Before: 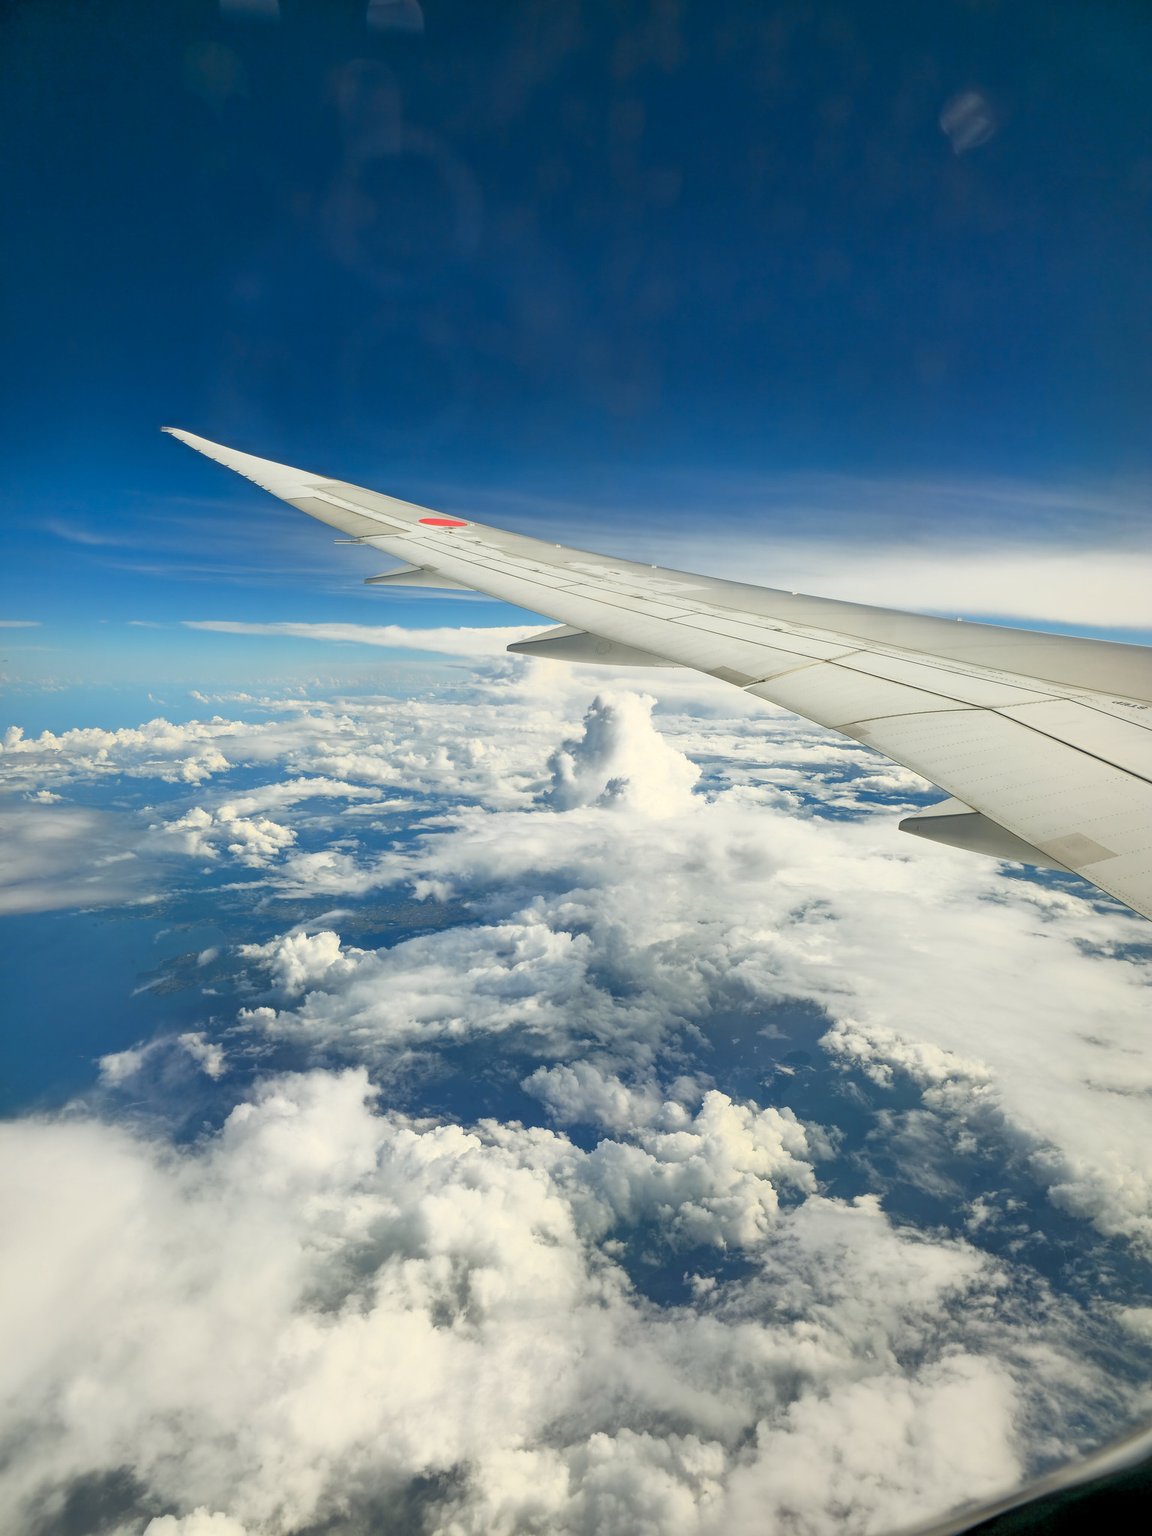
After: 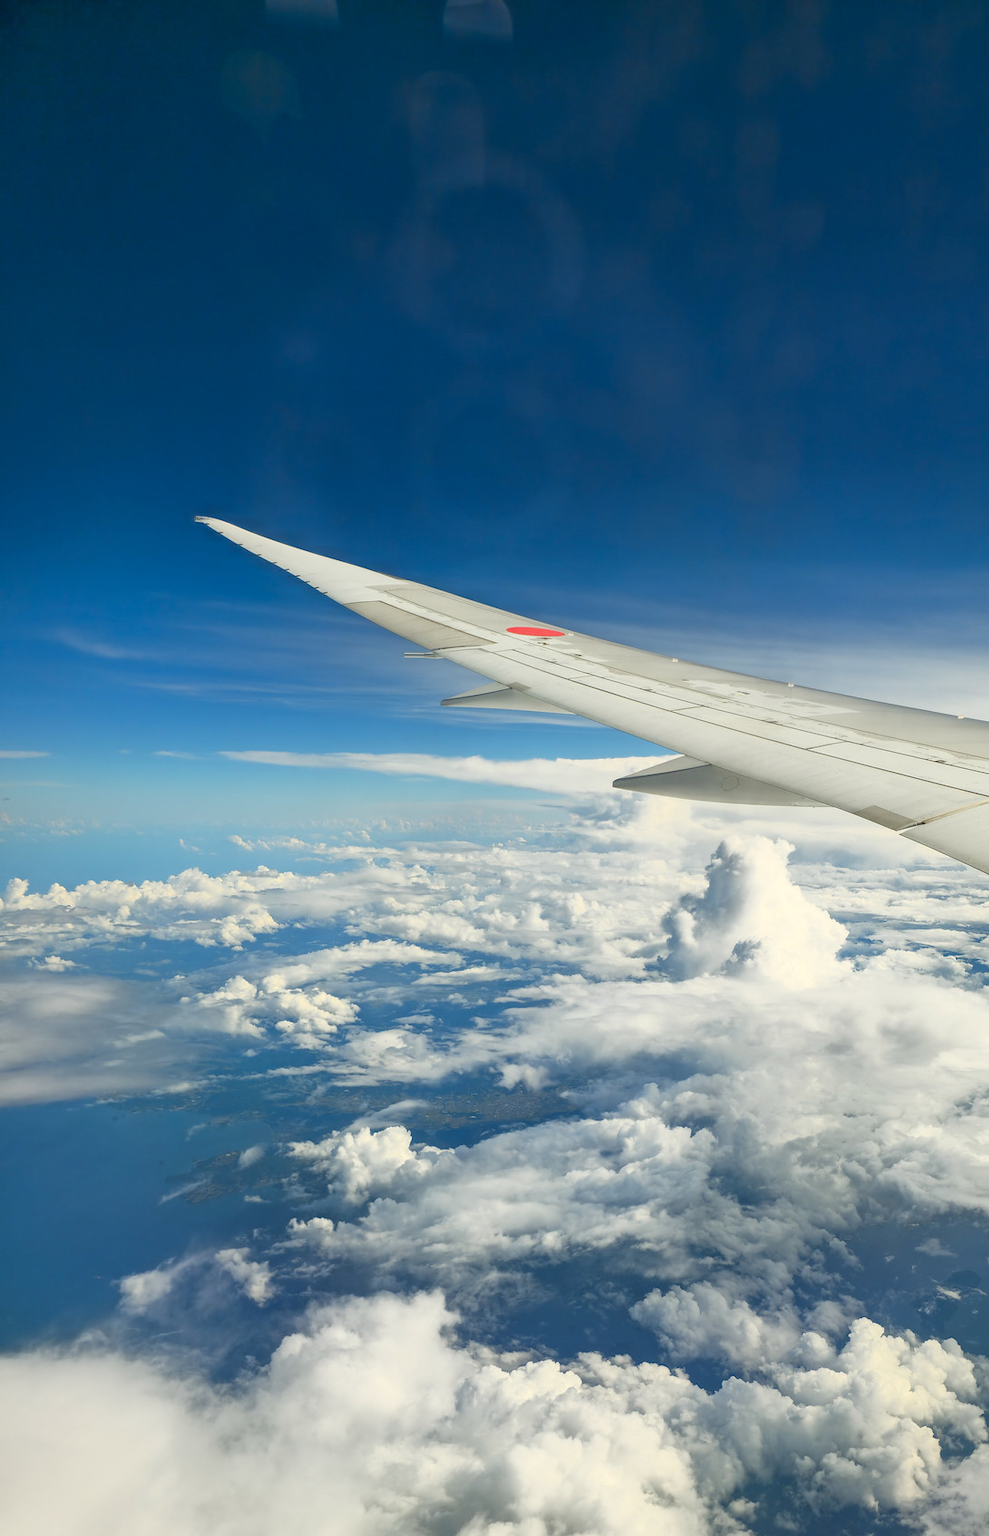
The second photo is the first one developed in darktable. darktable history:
crop: right 28.914%, bottom 16.632%
